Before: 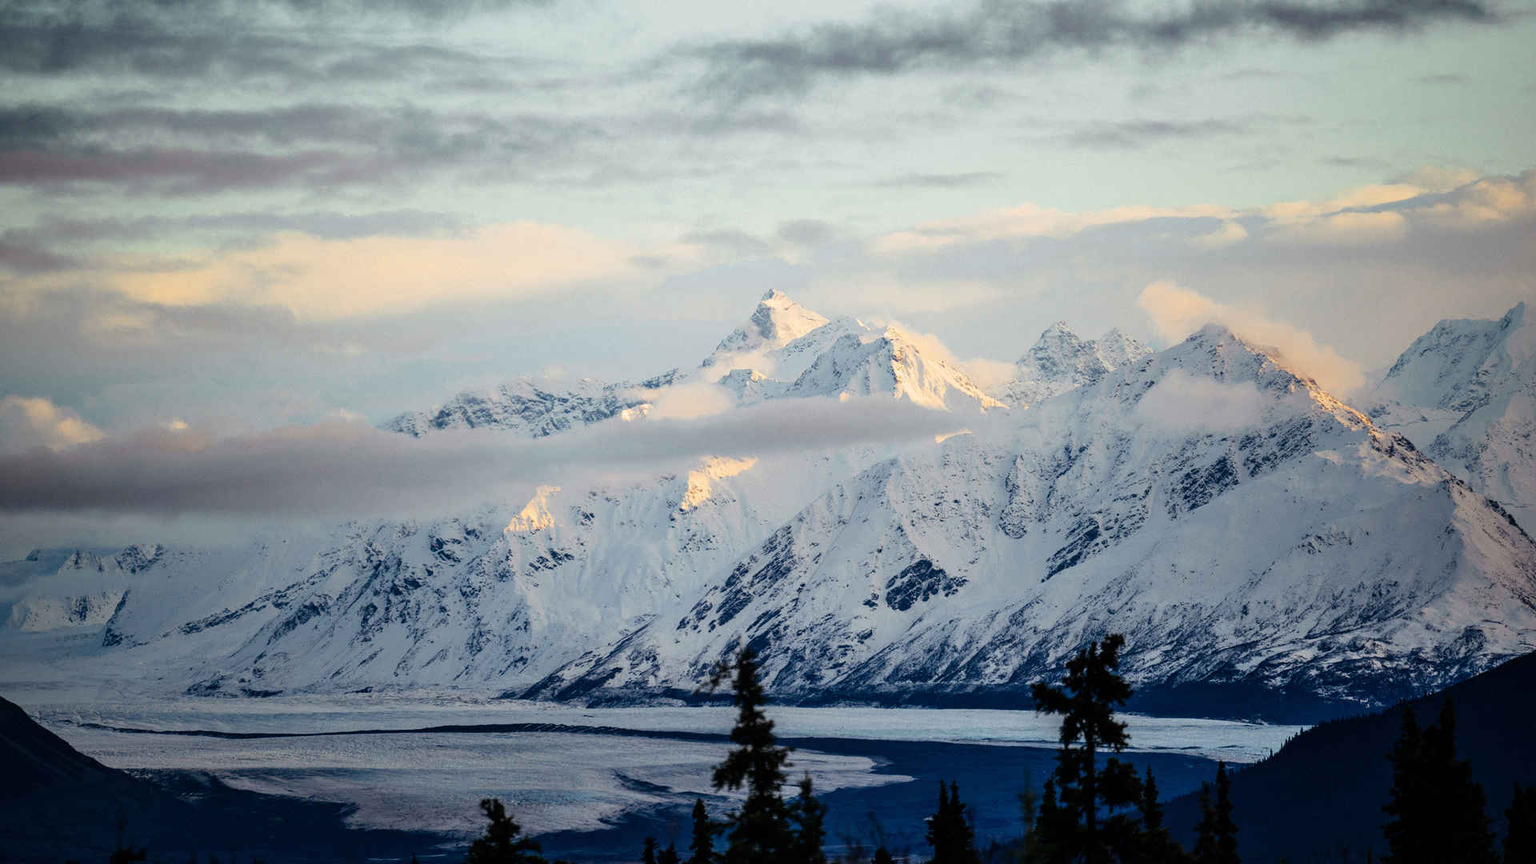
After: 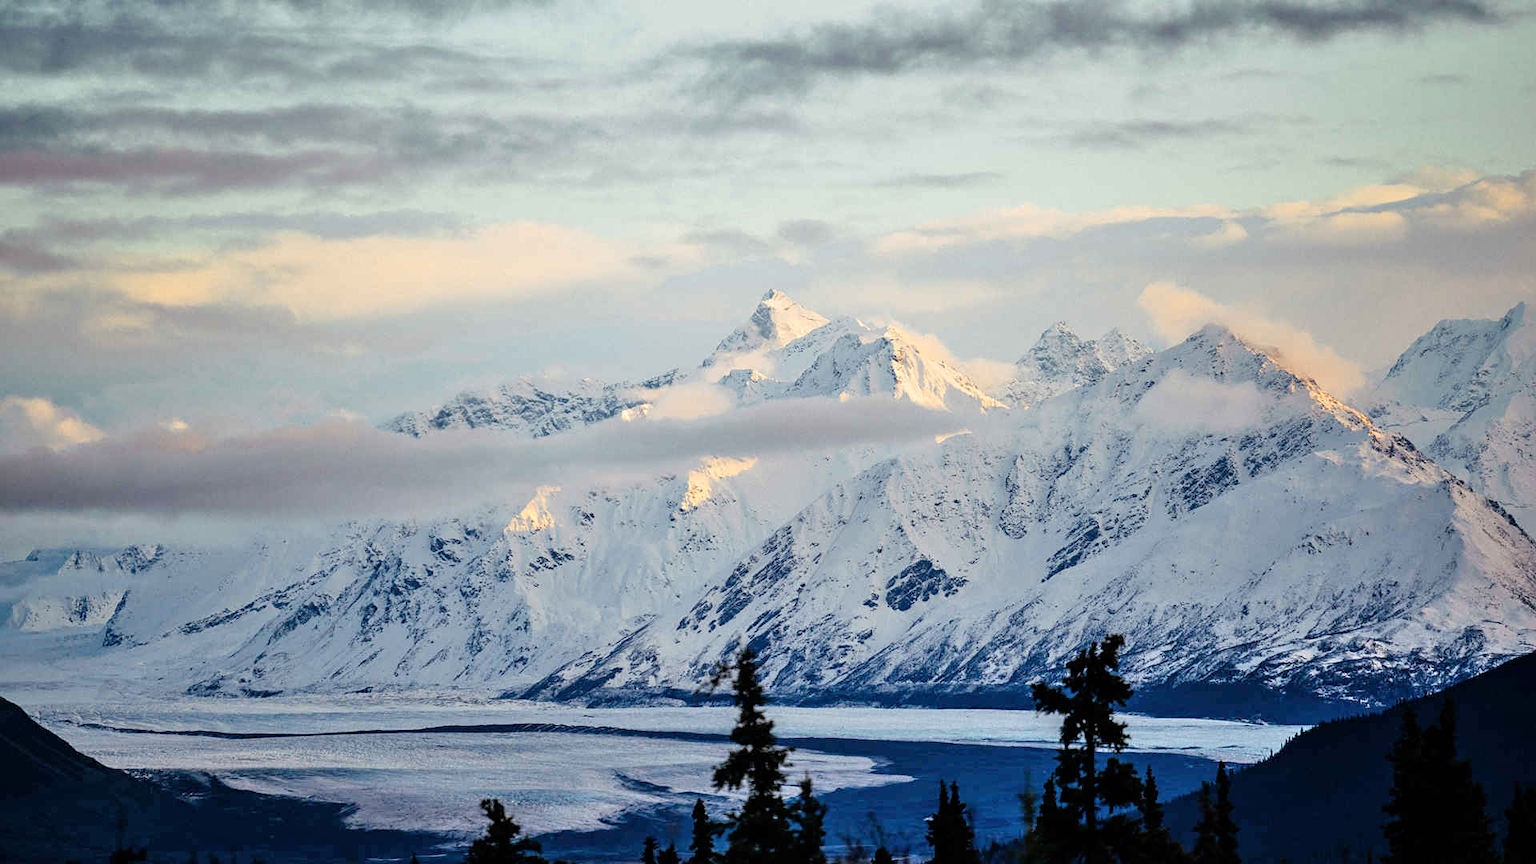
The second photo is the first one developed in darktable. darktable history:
sharpen: amount 0.2
color correction: saturation 0.98
tone equalizer: -7 EV 0.15 EV, -6 EV 0.6 EV, -5 EV 1.15 EV, -4 EV 1.33 EV, -3 EV 1.15 EV, -2 EV 0.6 EV, -1 EV 0.15 EV, mask exposure compensation -0.5 EV
